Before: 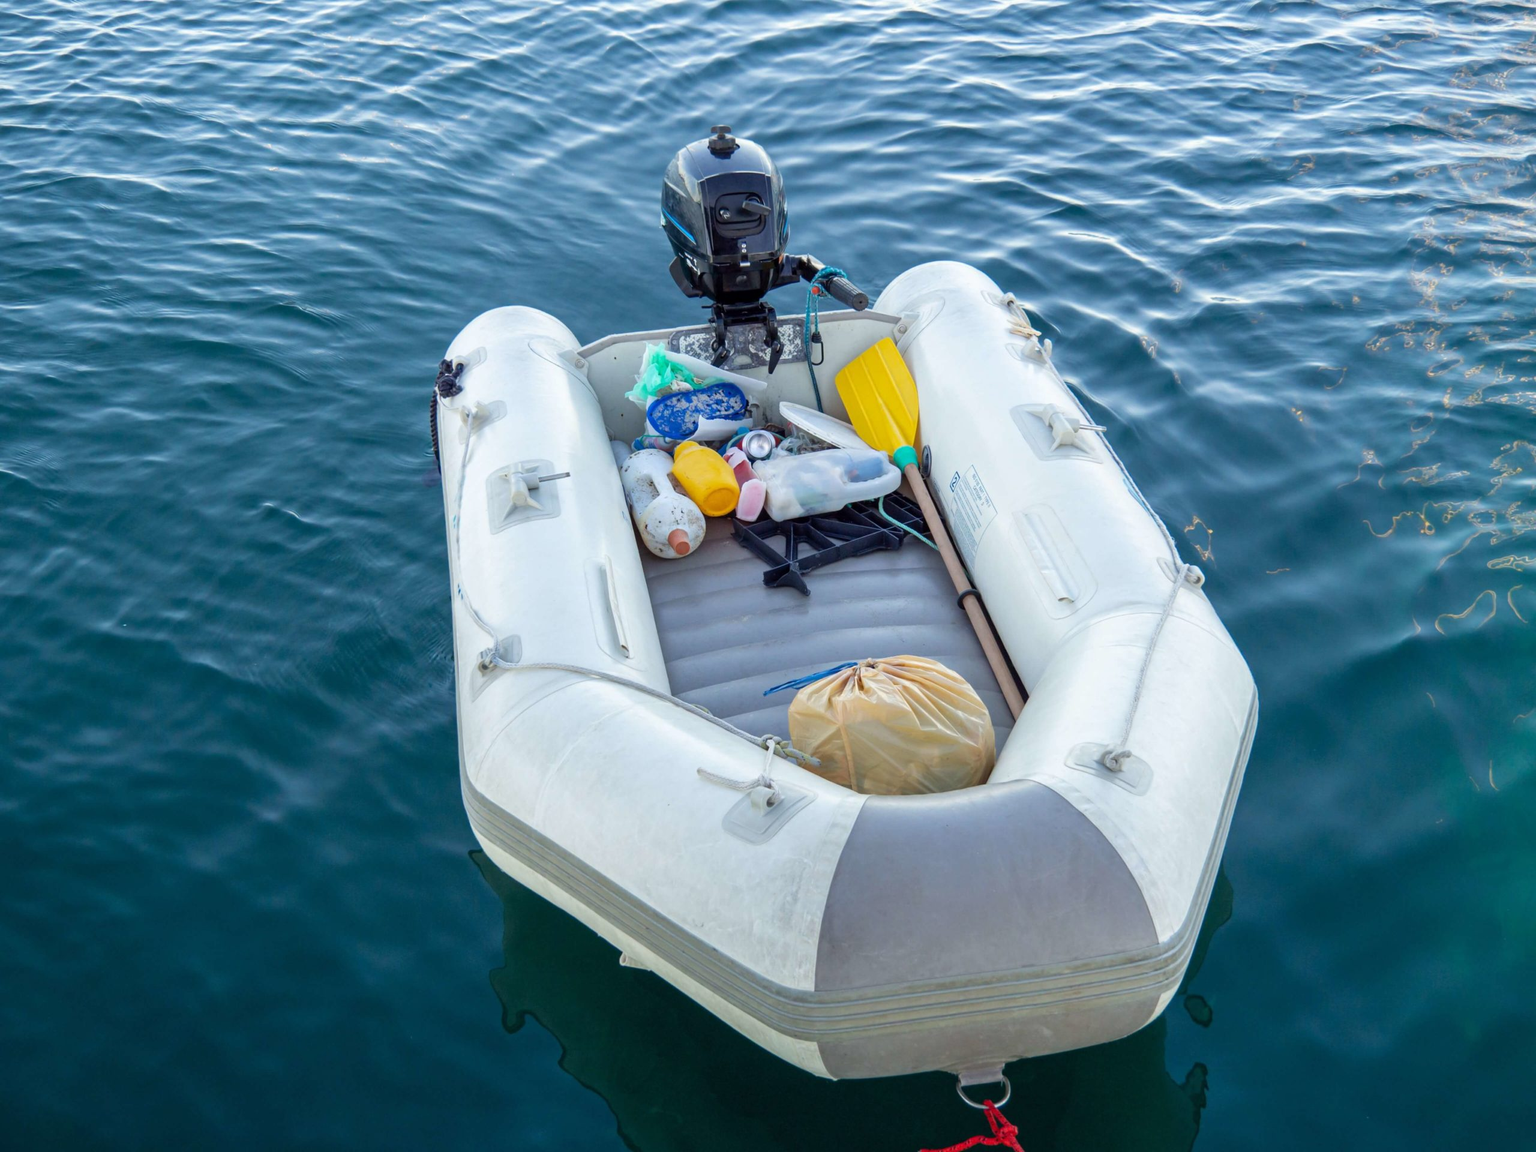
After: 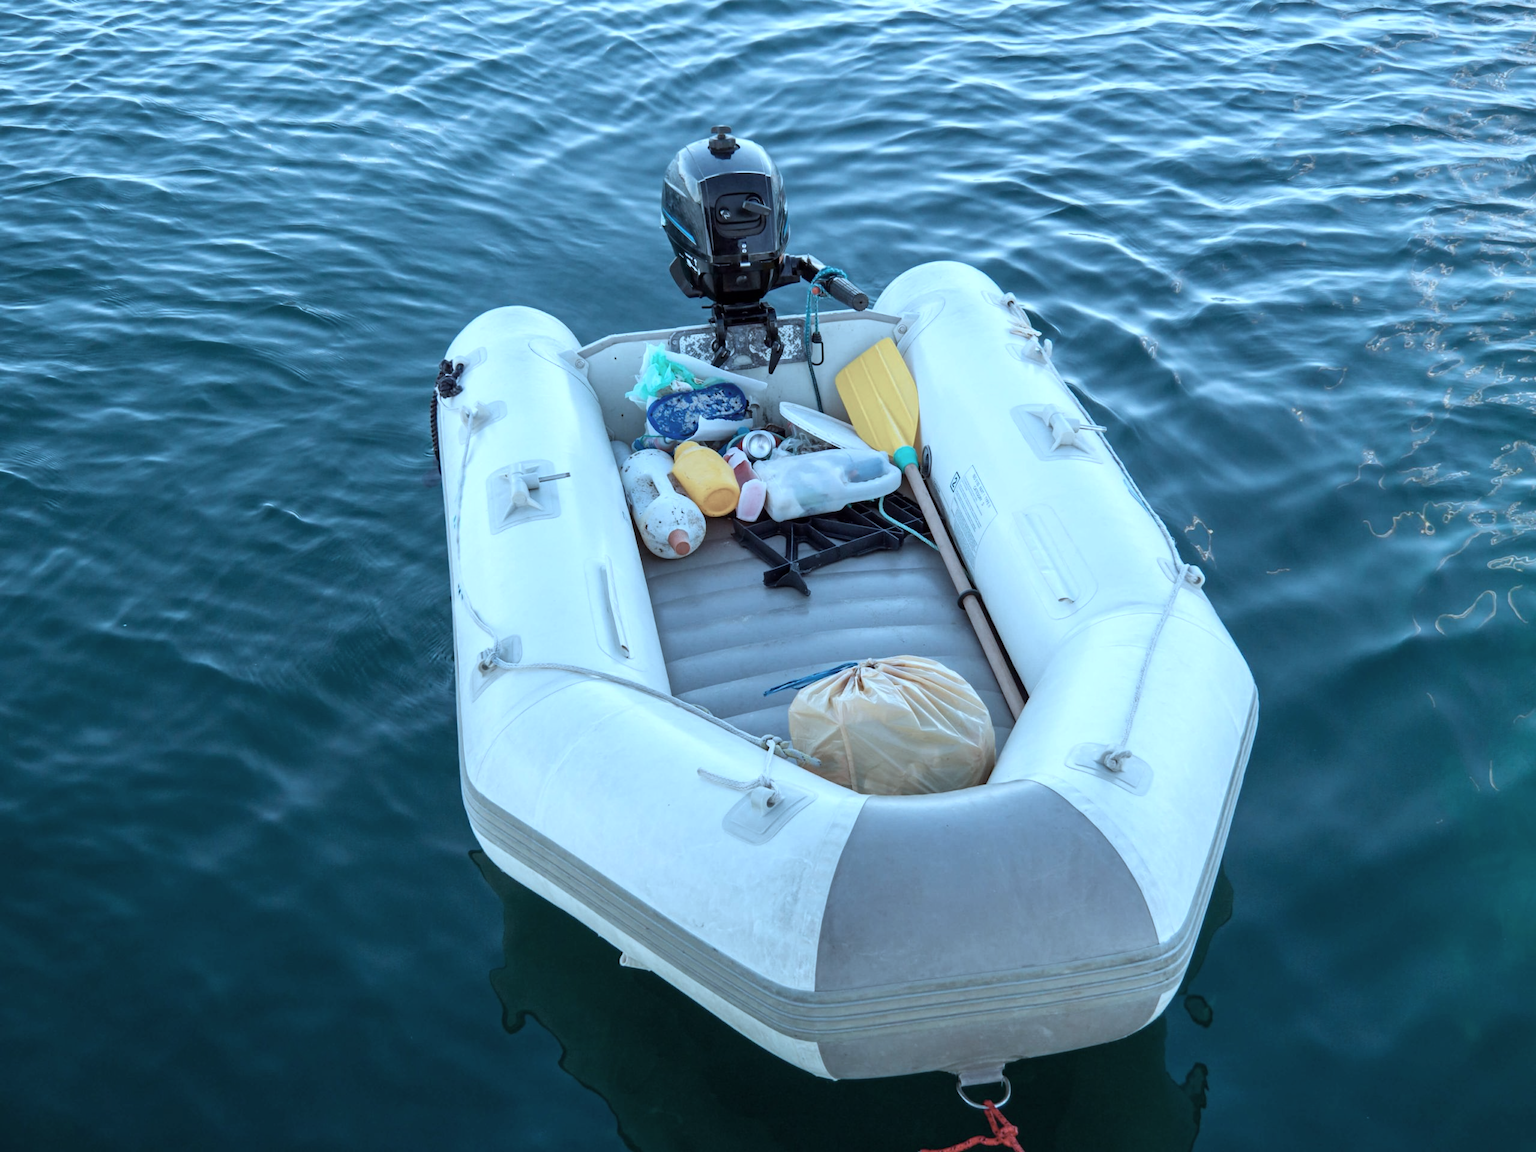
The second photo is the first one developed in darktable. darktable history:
contrast brightness saturation: contrast 0.1, saturation -0.36
color correction: highlights a* -9.35, highlights b* -23.15
